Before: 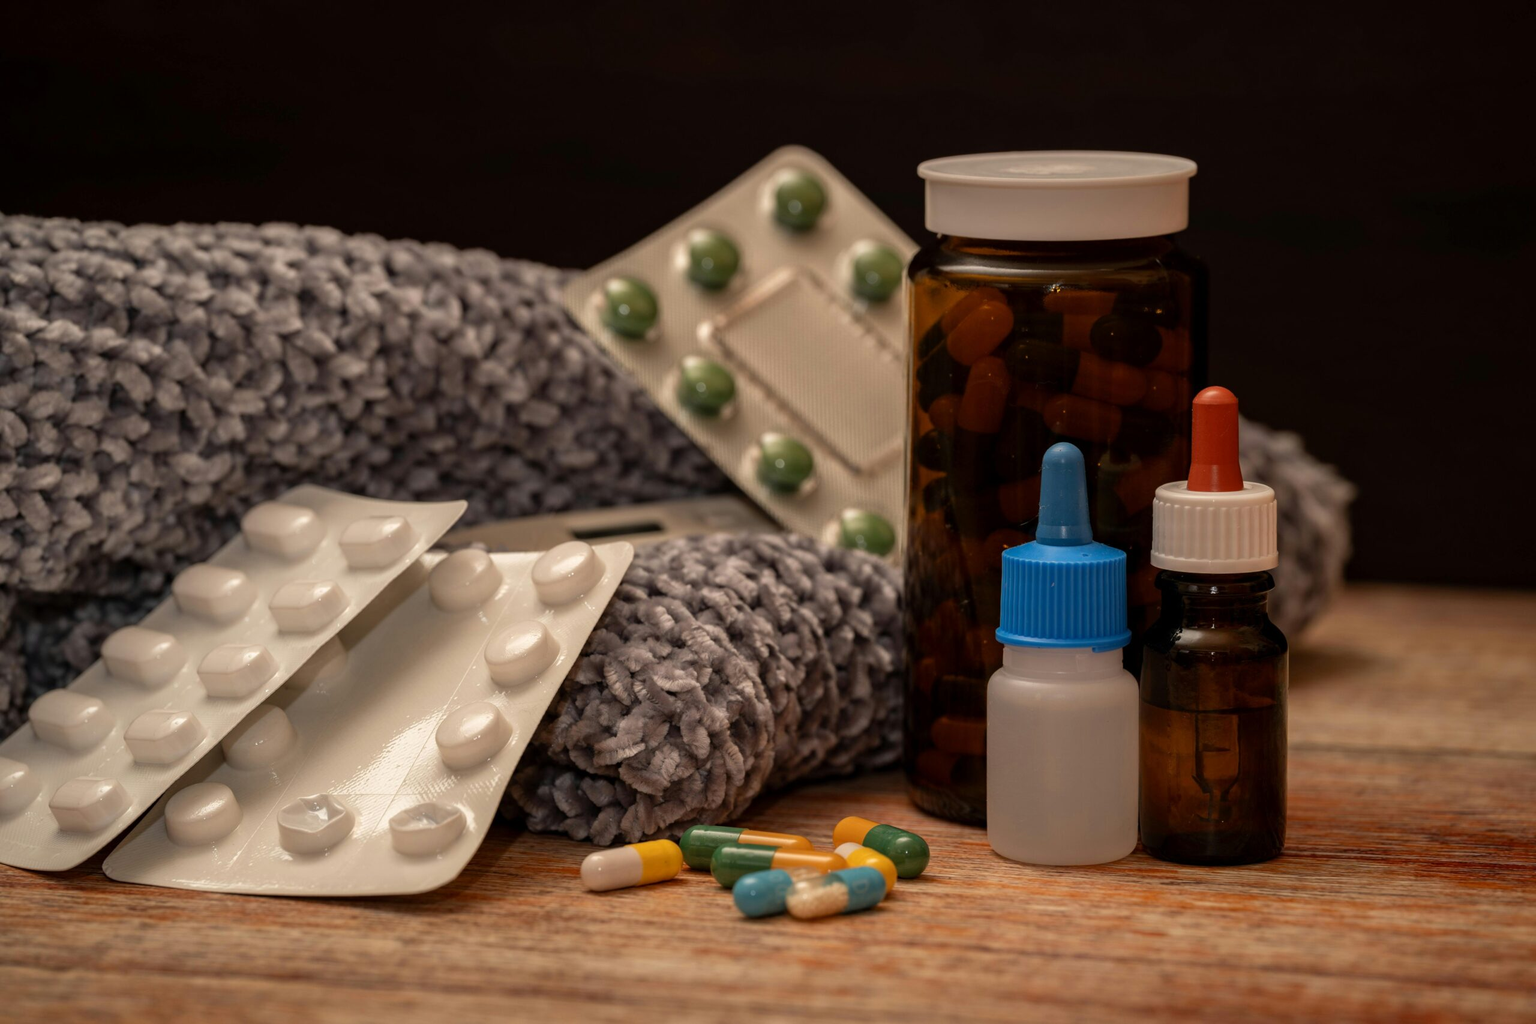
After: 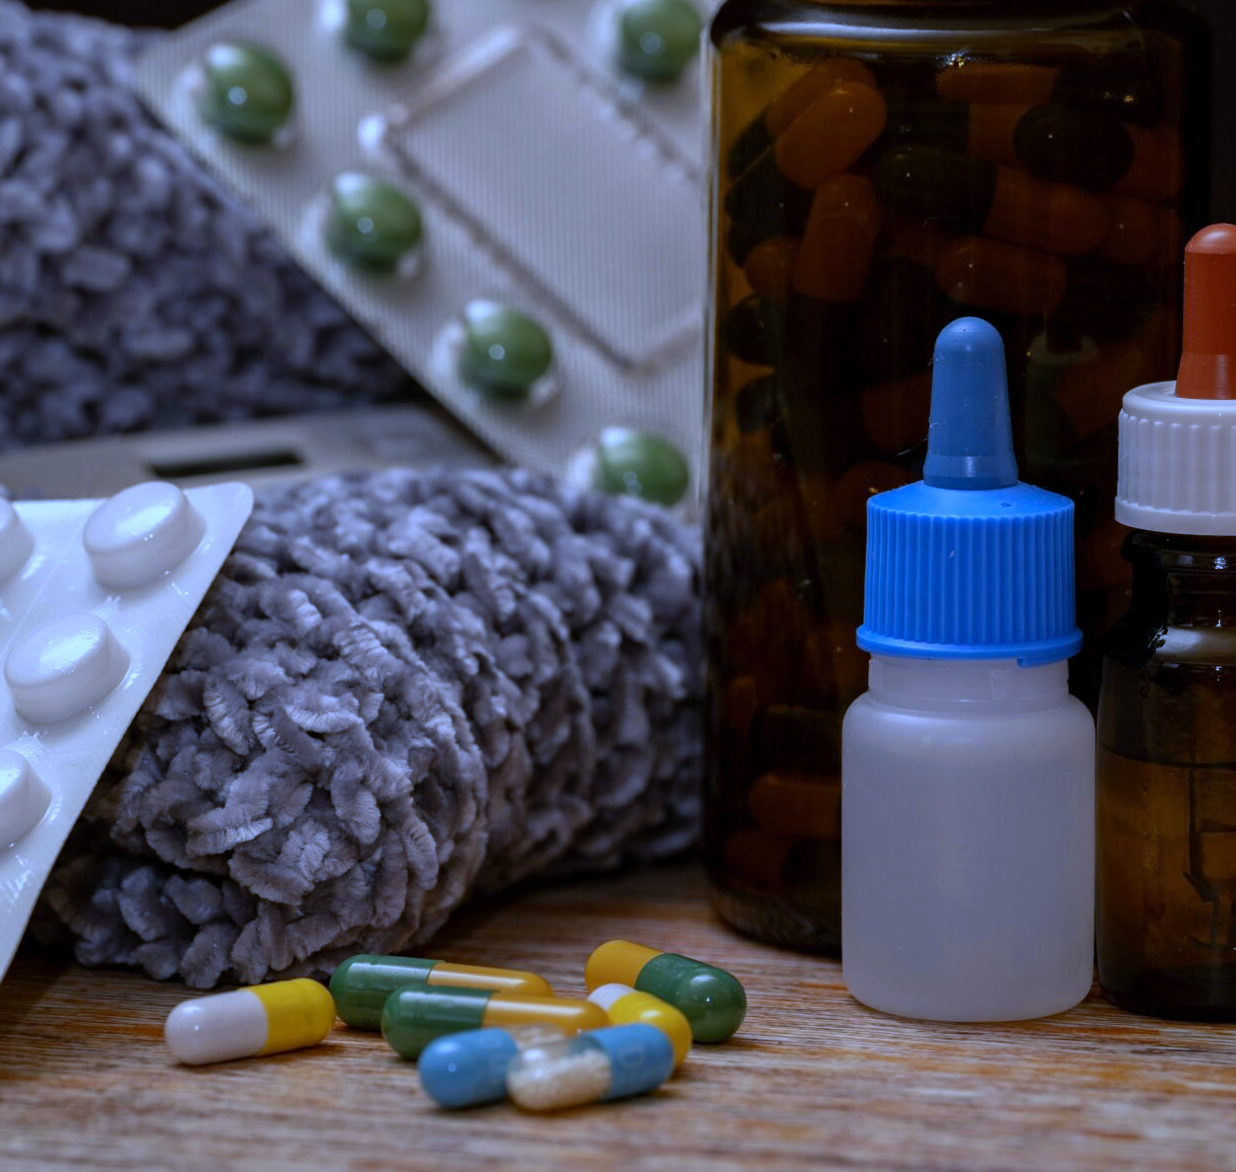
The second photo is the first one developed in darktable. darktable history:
crop: left 31.379%, top 24.658%, right 20.326%, bottom 6.628%
white balance: red 0.766, blue 1.537
